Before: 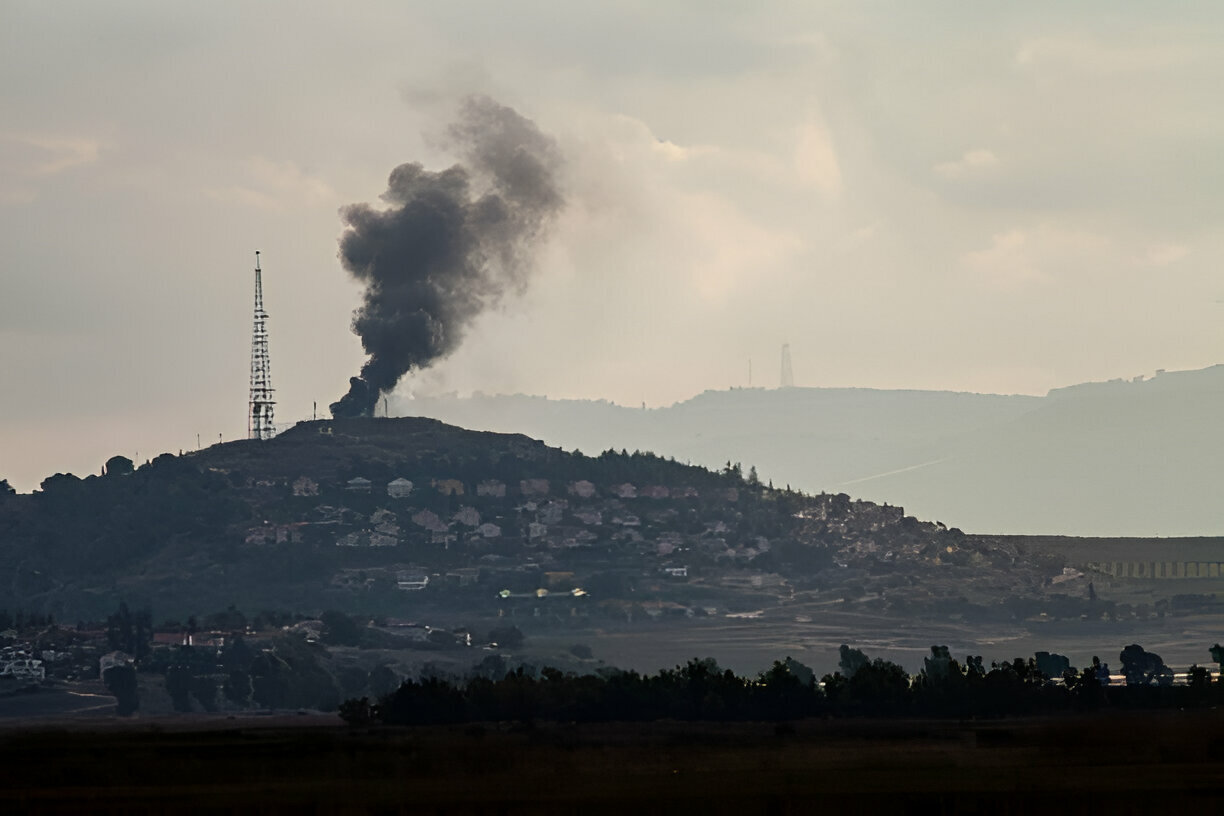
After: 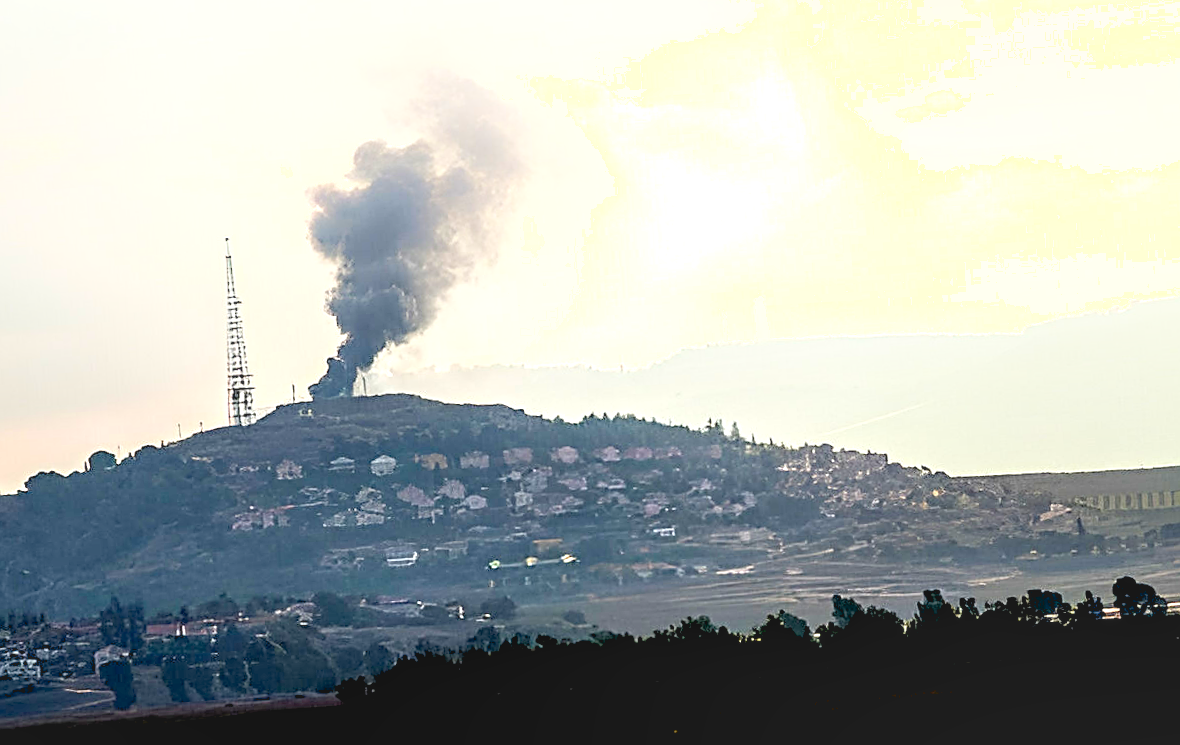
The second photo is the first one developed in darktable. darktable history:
rotate and perspective: rotation -3.52°, crop left 0.036, crop right 0.964, crop top 0.081, crop bottom 0.919
local contrast: highlights 60%, shadows 60%, detail 160%
color balance rgb: perceptual saturation grading › global saturation 20%, global vibrance 20%
sharpen: amount 0.55
rgb levels: levels [[0.013, 0.434, 0.89], [0, 0.5, 1], [0, 0.5, 1]]
tone curve: curves: ch0 [(0, 0.137) (1, 1)], color space Lab, linked channels, preserve colors none
shadows and highlights: shadows -40.15, highlights 62.88, soften with gaussian
exposure: black level correction 0, exposure 0.68 EV, compensate exposure bias true, compensate highlight preservation false
